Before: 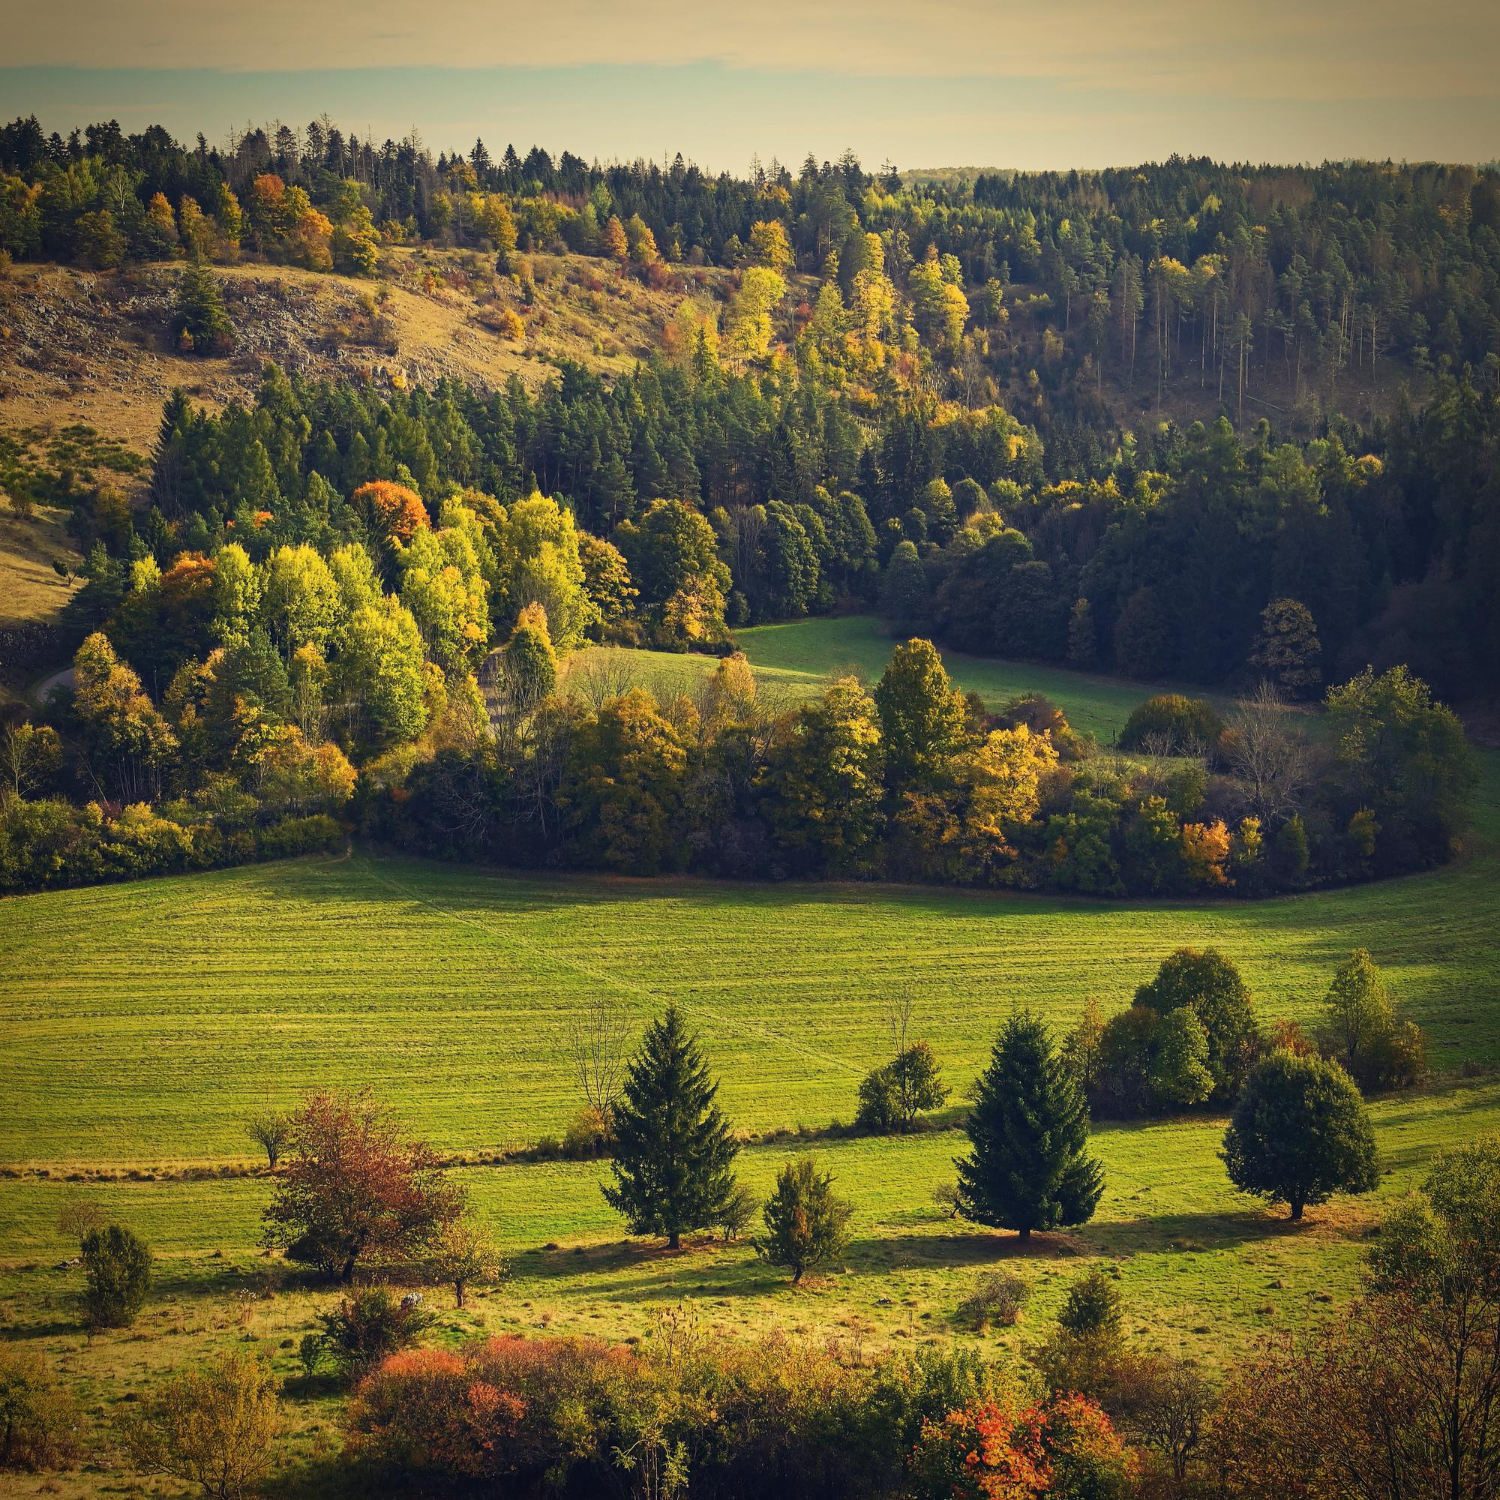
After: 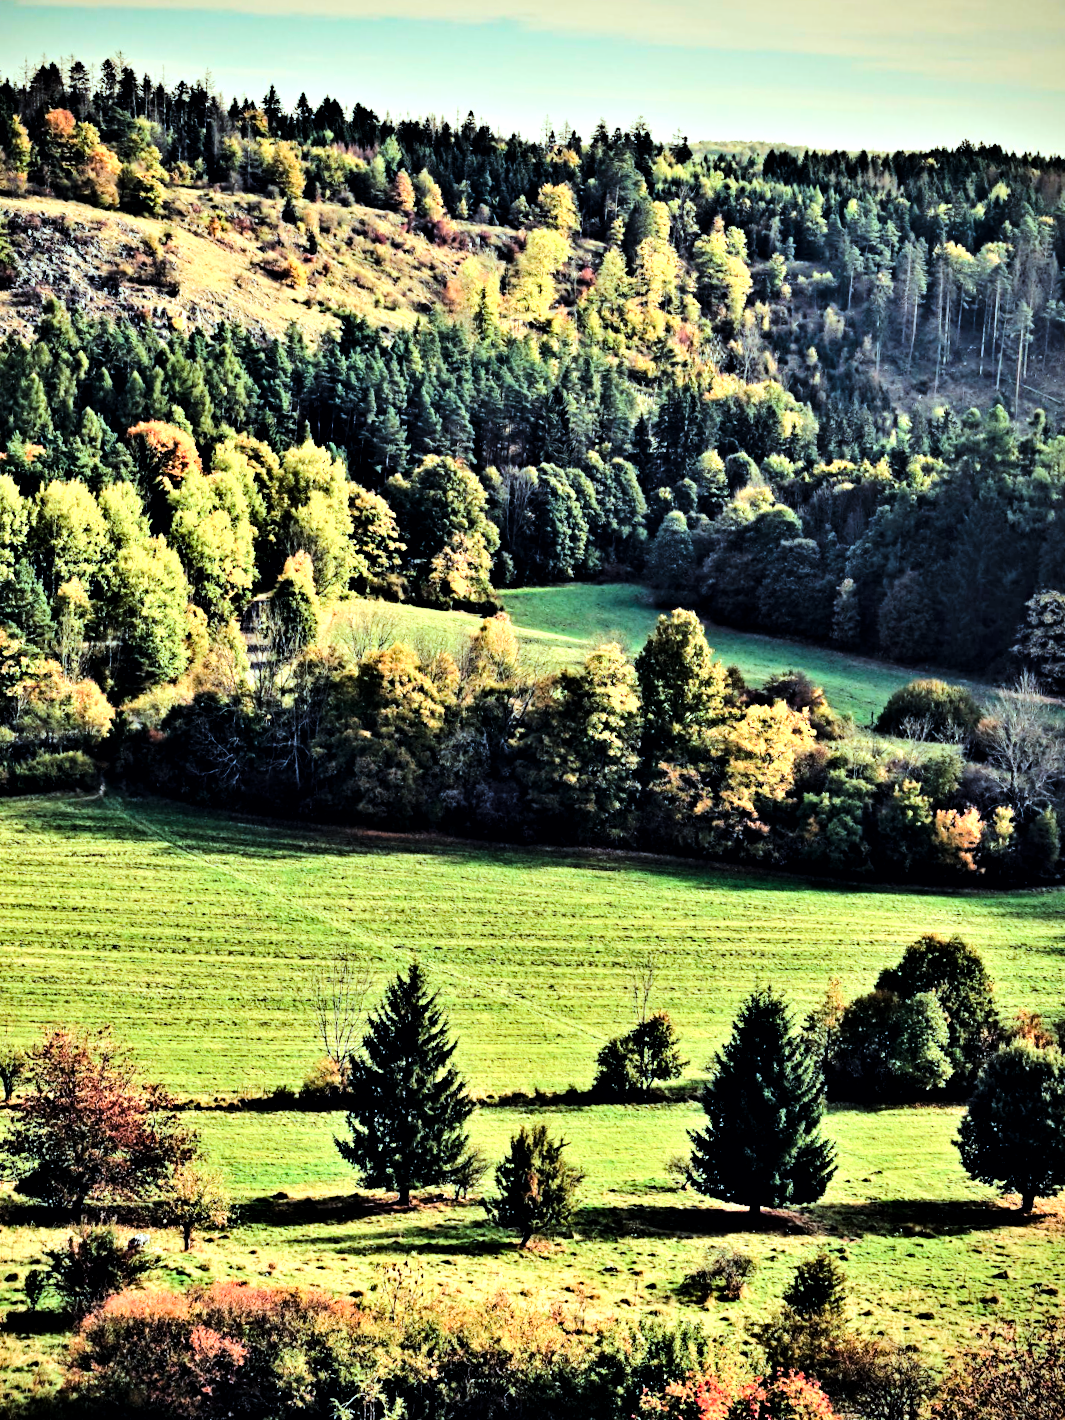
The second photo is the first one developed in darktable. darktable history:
exposure: exposure 0.2 EV, compensate highlight preservation false
tone curve: curves: ch0 [(0, 0) (0.004, 0) (0.133, 0.071) (0.341, 0.453) (0.839, 0.922) (1, 1)], color space Lab, linked channels, preserve colors none
rotate and perspective: automatic cropping off
crop and rotate: angle -3.27°, left 14.277%, top 0.028%, right 10.766%, bottom 0.028%
contrast equalizer: octaves 7, y [[0.48, 0.654, 0.731, 0.706, 0.772, 0.382], [0.55 ×6], [0 ×6], [0 ×6], [0 ×6]]
color correction: highlights a* -11.71, highlights b* -15.58
